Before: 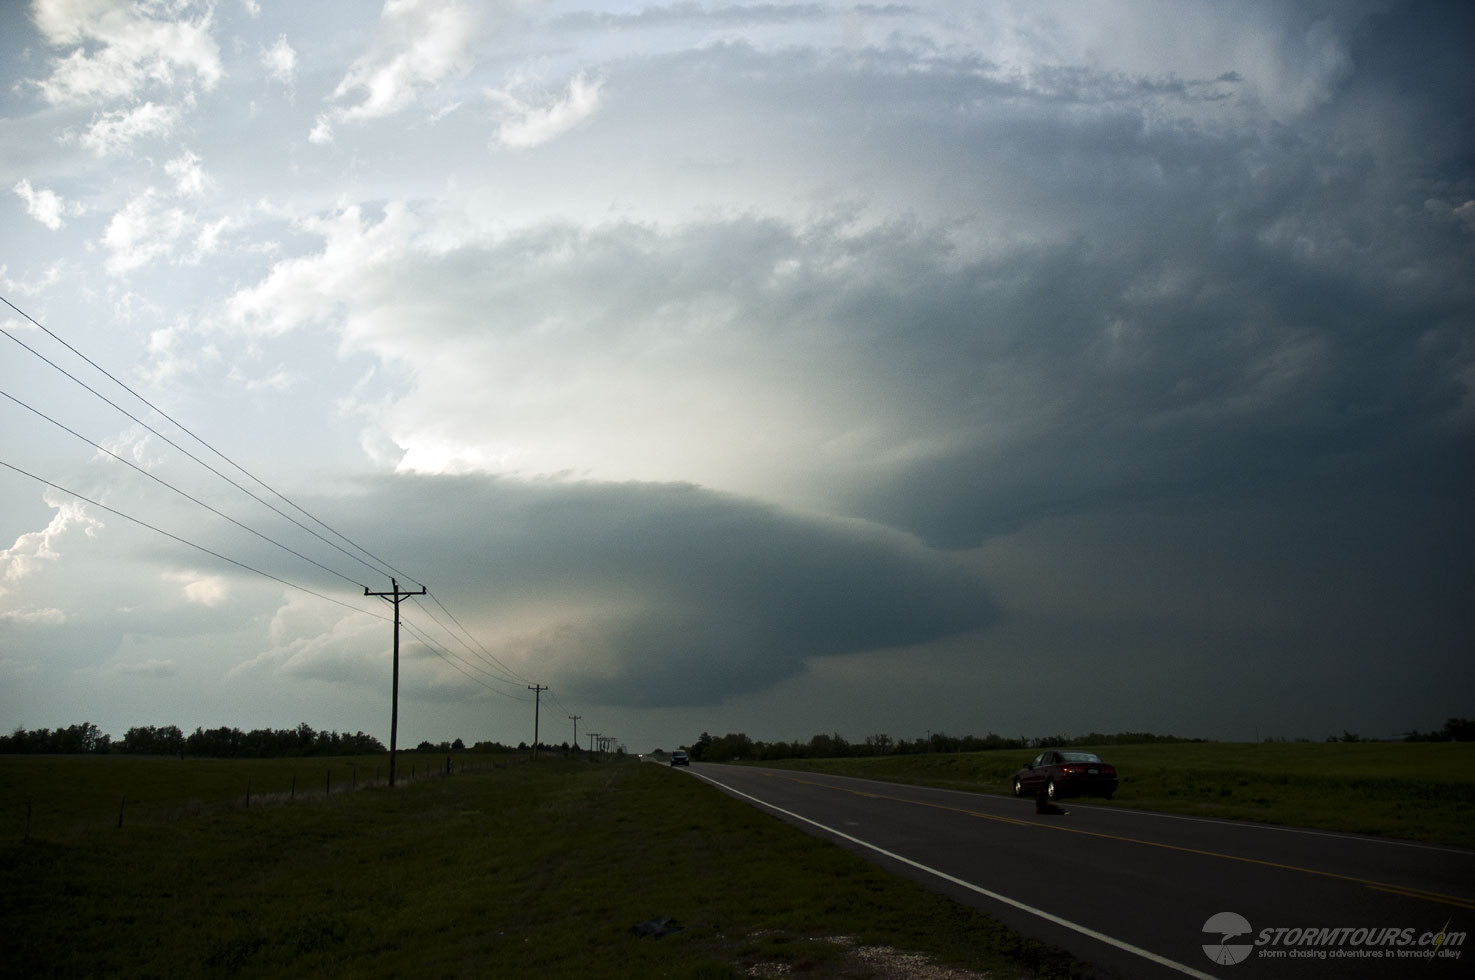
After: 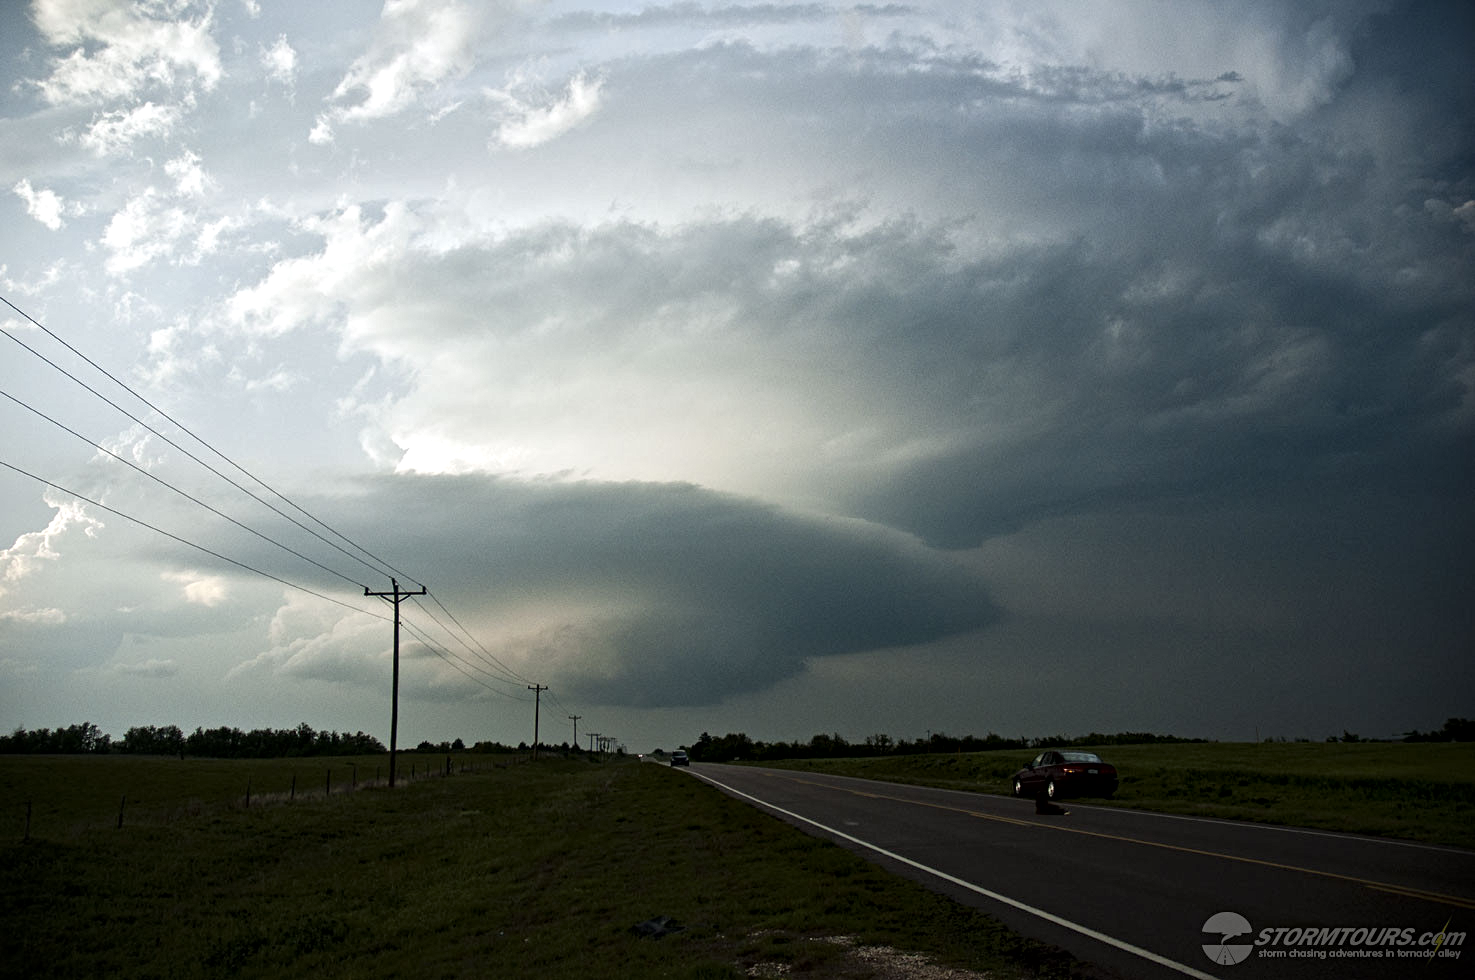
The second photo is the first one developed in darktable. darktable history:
local contrast: mode bilateral grid, contrast 20, coarseness 50, detail 139%, midtone range 0.2
contrast equalizer: octaves 7, y [[0.5, 0.5, 0.5, 0.539, 0.64, 0.611], [0.5 ×6], [0.5 ×6], [0 ×6], [0 ×6]], mix 0.594
